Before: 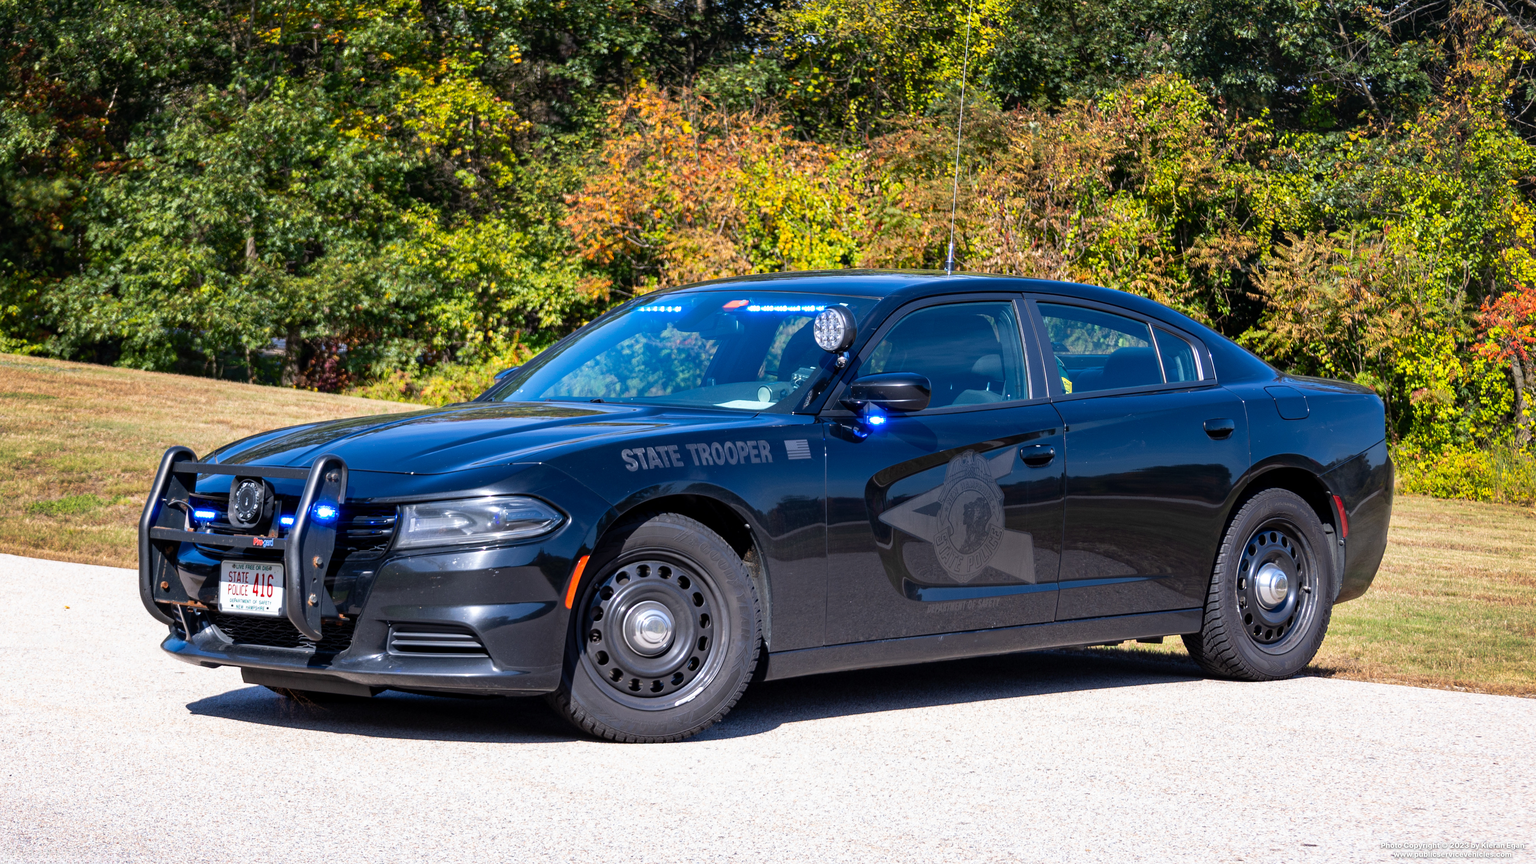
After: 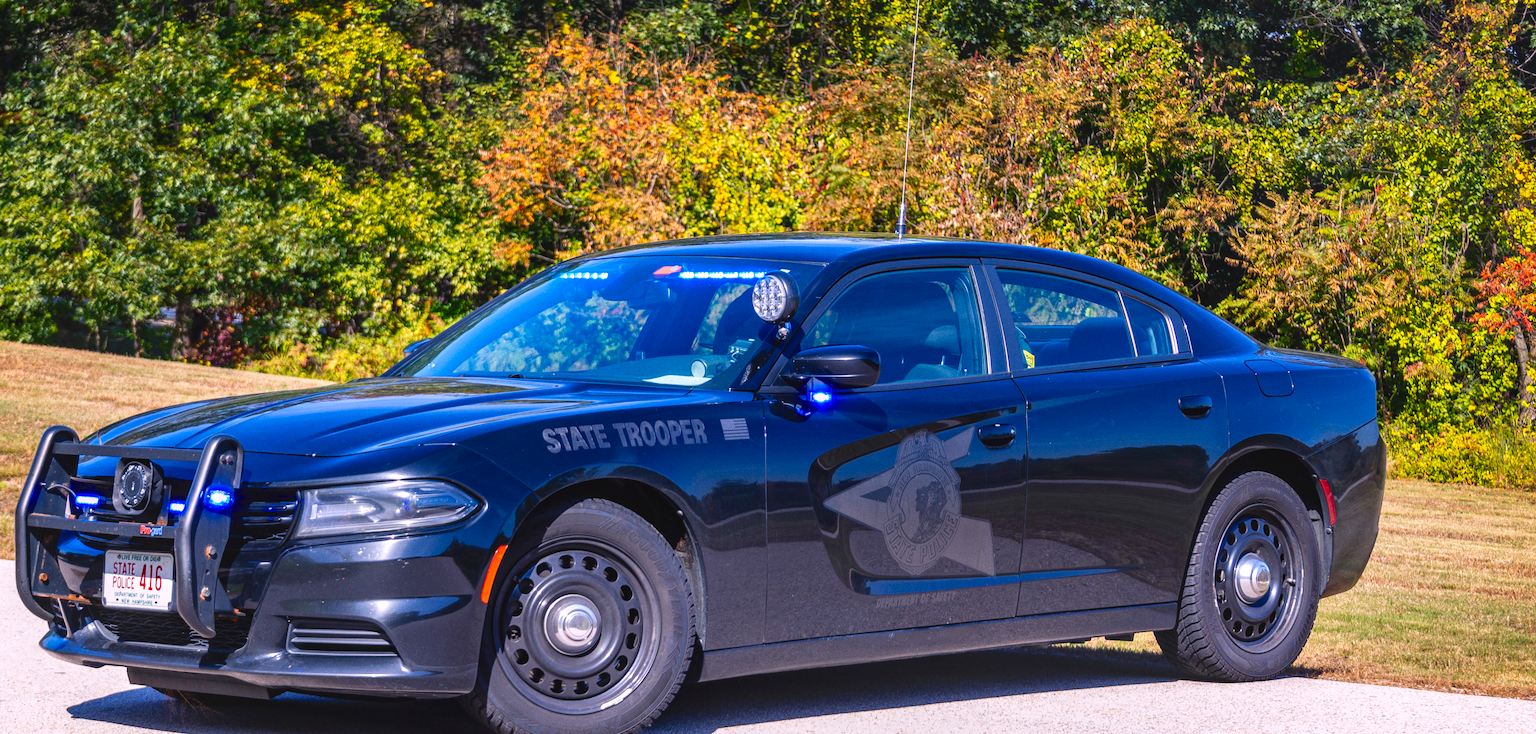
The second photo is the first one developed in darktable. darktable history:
grain: coarseness 0.47 ISO
crop: left 8.155%, top 6.611%, bottom 15.385%
color balance rgb: shadows lift › chroma 2%, shadows lift › hue 247.2°, power › chroma 0.3%, power › hue 25.2°, highlights gain › chroma 3%, highlights gain › hue 60°, global offset › luminance 0.75%, perceptual saturation grading › global saturation 20%, perceptual saturation grading › highlights -20%, perceptual saturation grading › shadows 30%, global vibrance 20%
color calibration: illuminant as shot in camera, x 0.358, y 0.373, temperature 4628.91 K
local contrast: on, module defaults
white balance: red 1.004, blue 1.024
